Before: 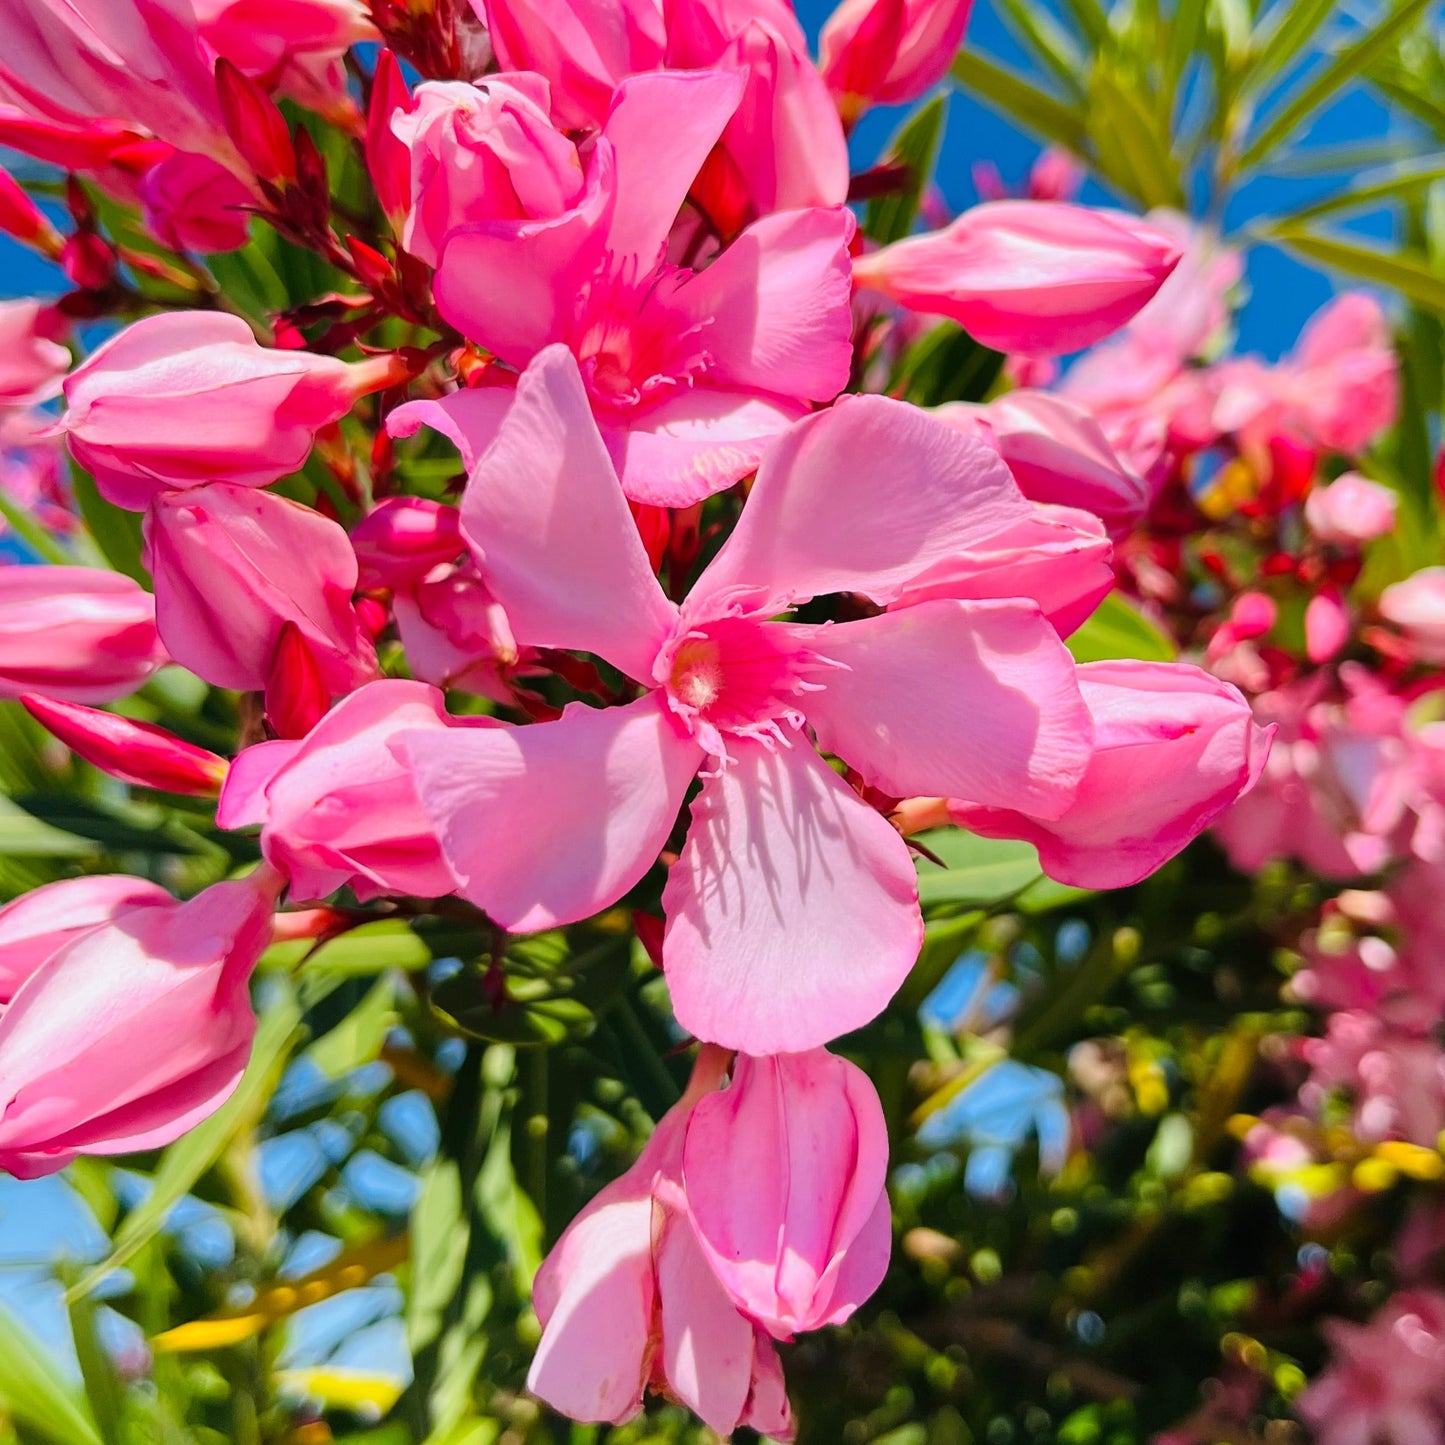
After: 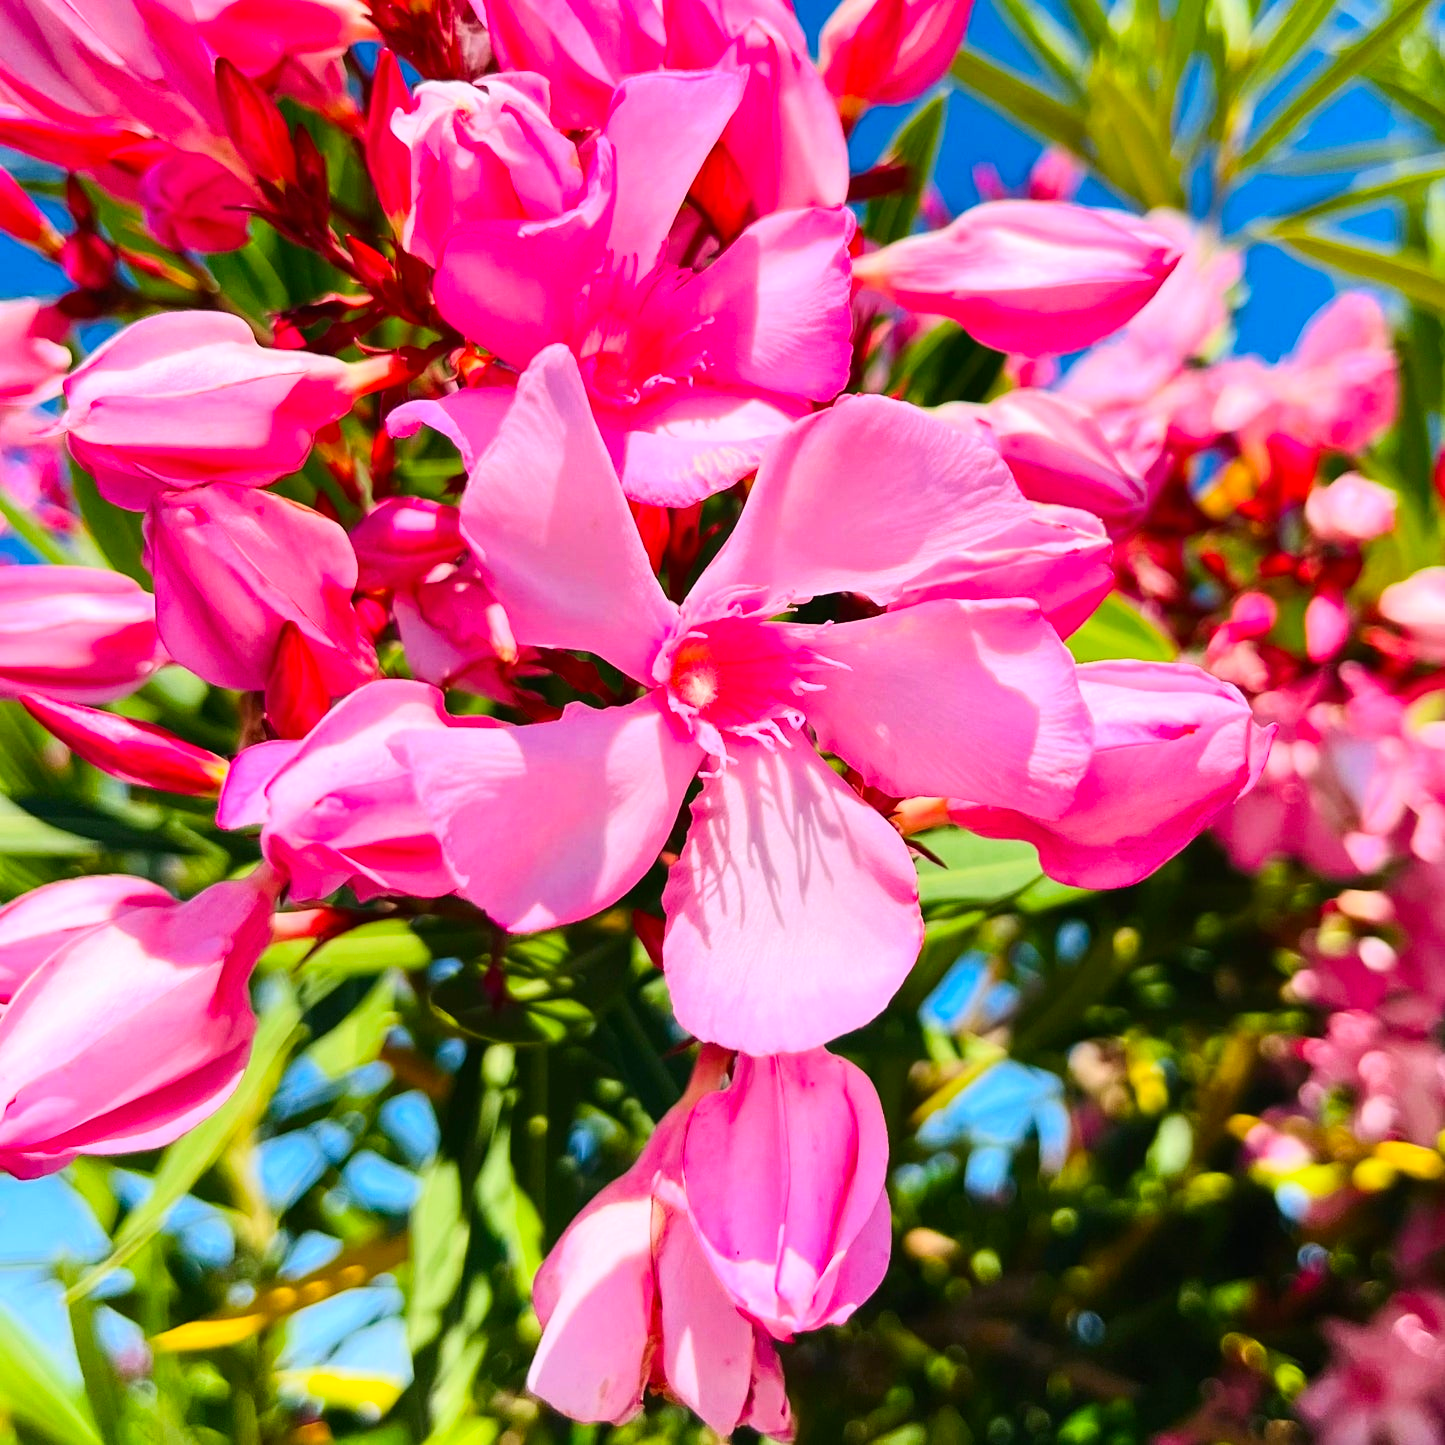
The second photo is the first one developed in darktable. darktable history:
contrast brightness saturation: contrast 0.23, brightness 0.1, saturation 0.29
